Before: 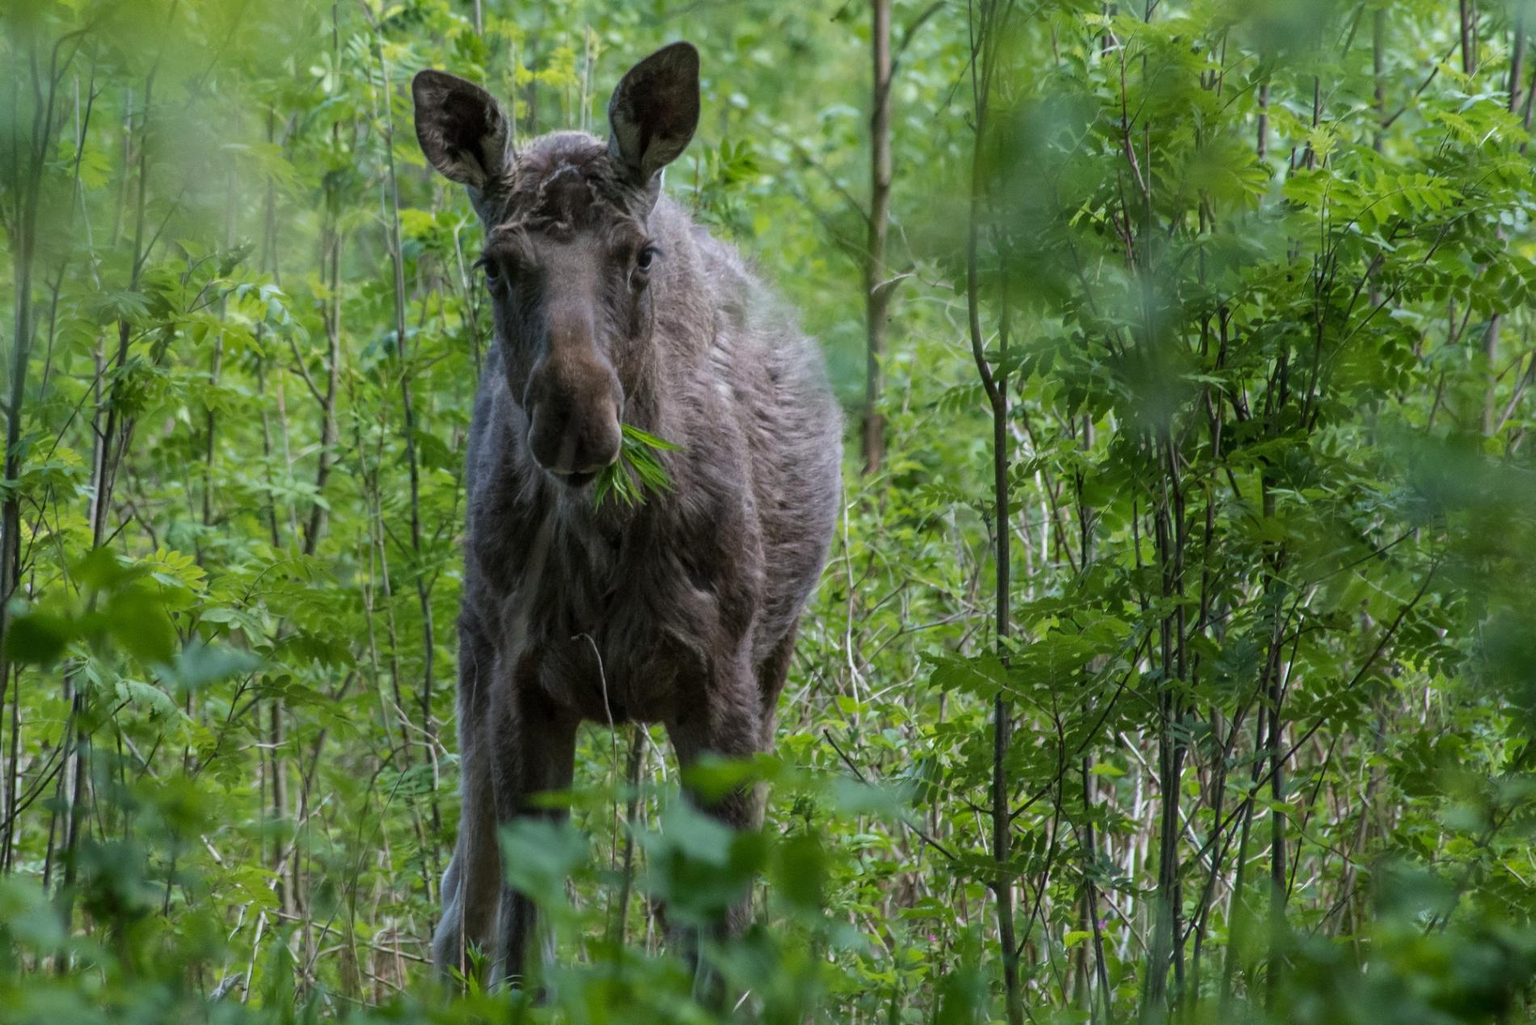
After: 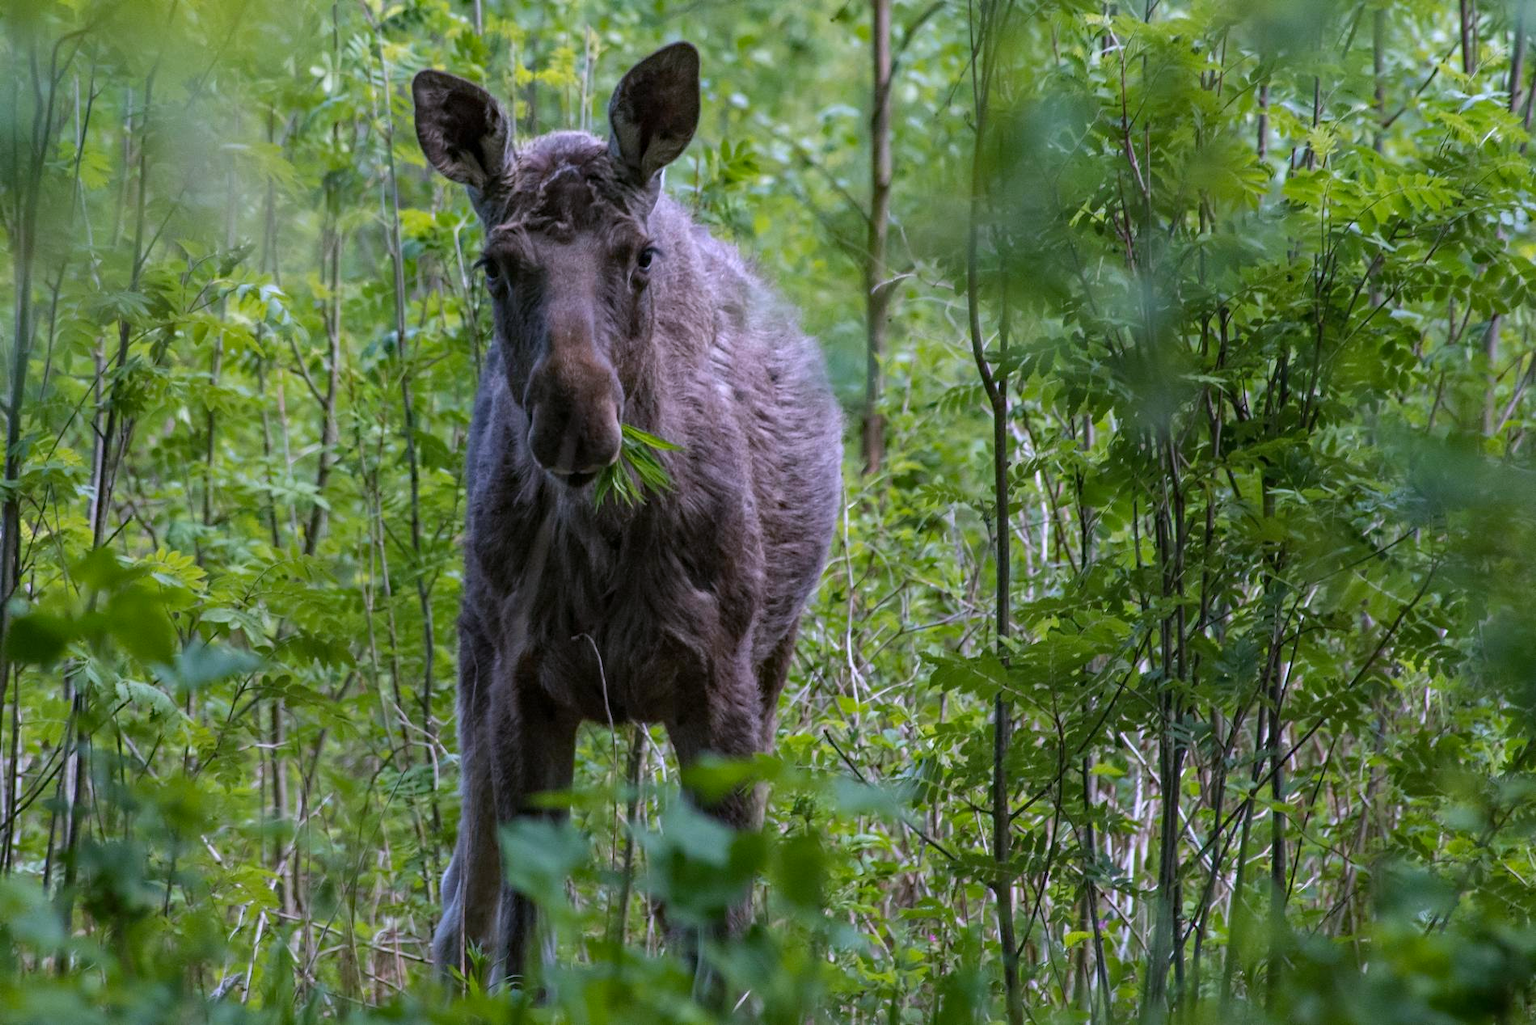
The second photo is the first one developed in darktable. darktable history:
haze removal: adaptive false
white balance: red 1.042, blue 1.17
